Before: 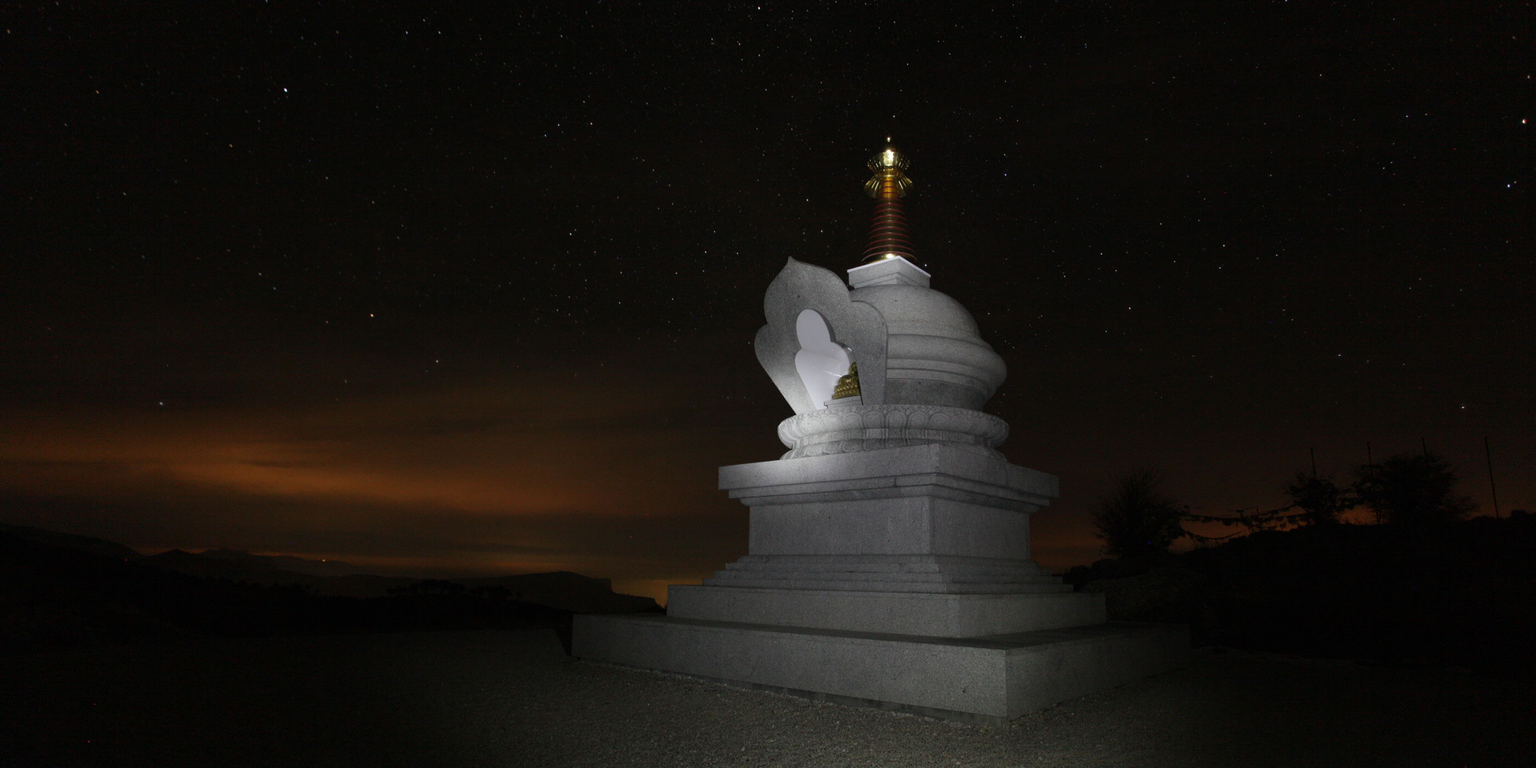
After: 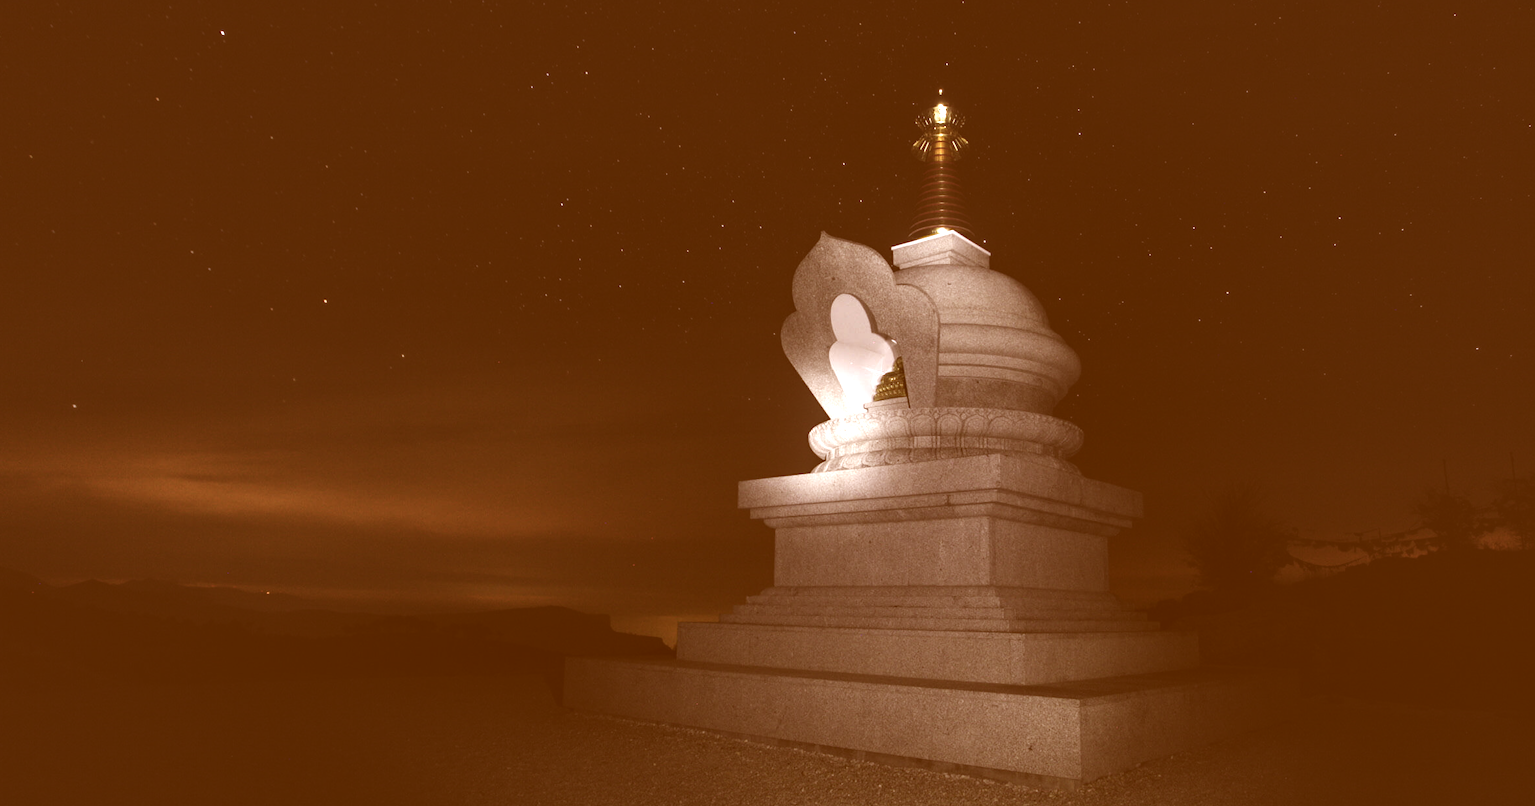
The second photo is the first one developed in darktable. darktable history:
color correction: highlights a* 9.03, highlights b* 8.71, shadows a* 40, shadows b* 40, saturation 0.8
exposure: black level correction -0.041, exposure 0.064 EV, compensate highlight preservation false
local contrast: highlights 80%, shadows 57%, detail 175%, midtone range 0.602
crop: left 6.446%, top 8.188%, right 9.538%, bottom 3.548%
color contrast: green-magenta contrast 0.85, blue-yellow contrast 1.25, unbound 0
